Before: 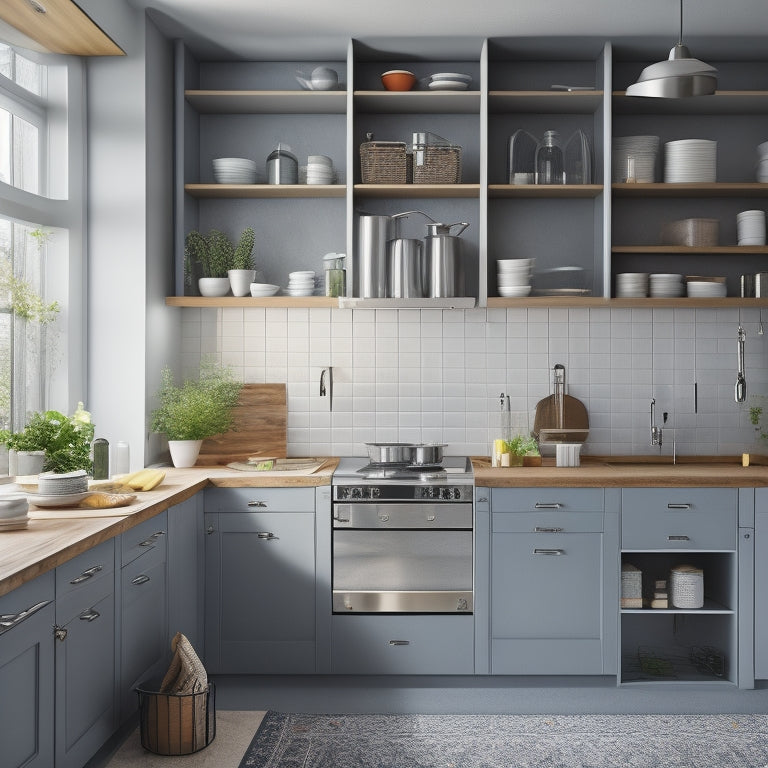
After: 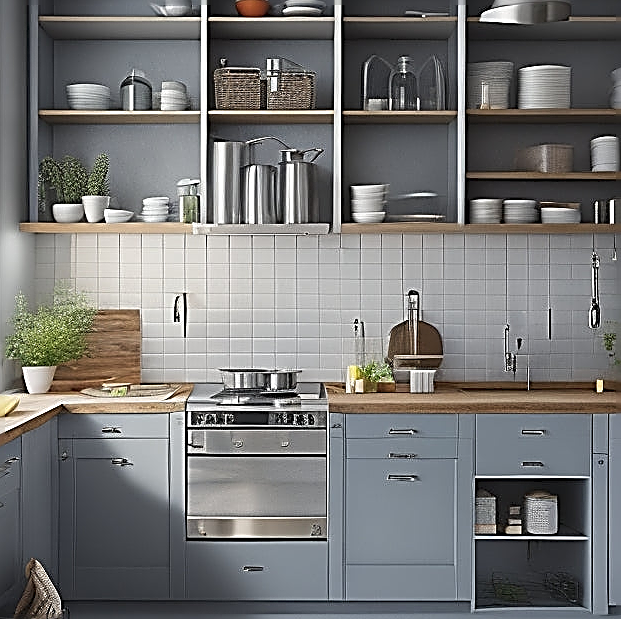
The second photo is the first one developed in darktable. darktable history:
crop: left 19.013%, top 9.667%, bottom 9.723%
sharpen: amount 1.994
